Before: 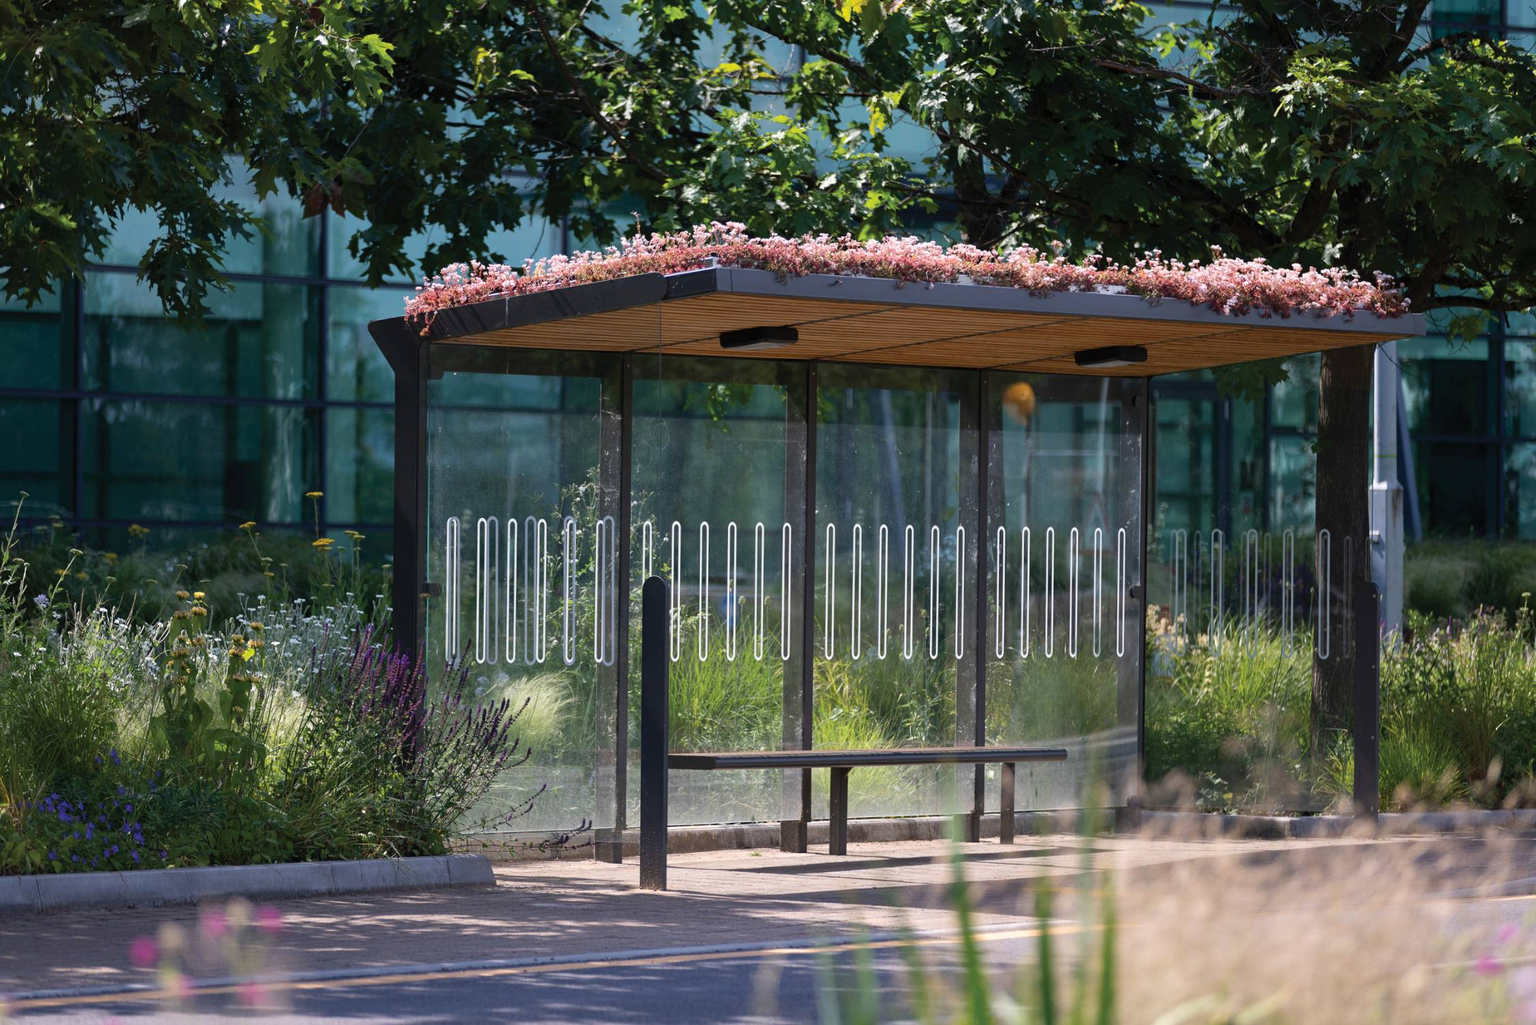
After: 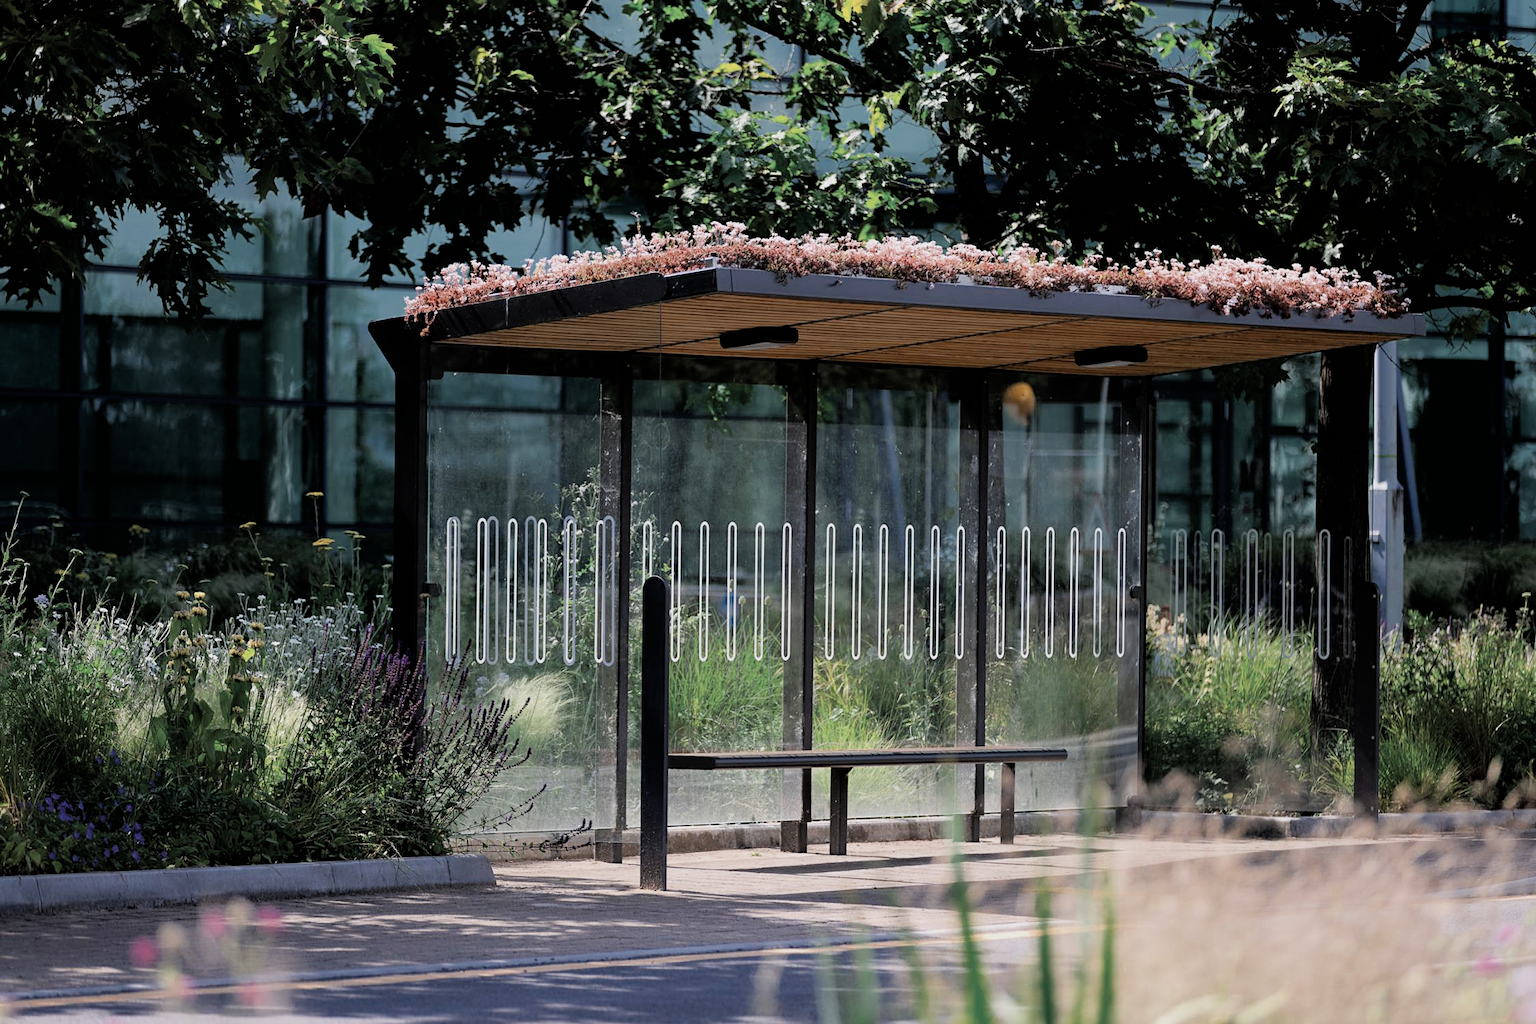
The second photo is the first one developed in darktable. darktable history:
filmic rgb: black relative exposure -5.13 EV, white relative exposure 4 EV, hardness 2.88, contrast 1.097
color zones: curves: ch0 [(0, 0.5) (0.125, 0.4) (0.25, 0.5) (0.375, 0.4) (0.5, 0.4) (0.625, 0.35) (0.75, 0.35) (0.875, 0.5)]; ch1 [(0, 0.35) (0.125, 0.45) (0.25, 0.35) (0.375, 0.35) (0.5, 0.35) (0.625, 0.35) (0.75, 0.45) (0.875, 0.35)]; ch2 [(0, 0.6) (0.125, 0.5) (0.25, 0.5) (0.375, 0.6) (0.5, 0.6) (0.625, 0.5) (0.75, 0.5) (0.875, 0.5)]
tone equalizer: -8 EV -0.453 EV, -7 EV -0.418 EV, -6 EV -0.319 EV, -5 EV -0.222 EV, -3 EV 0.196 EV, -2 EV 0.316 EV, -1 EV 0.383 EV, +0 EV 0.428 EV
sharpen: amount 0.201
